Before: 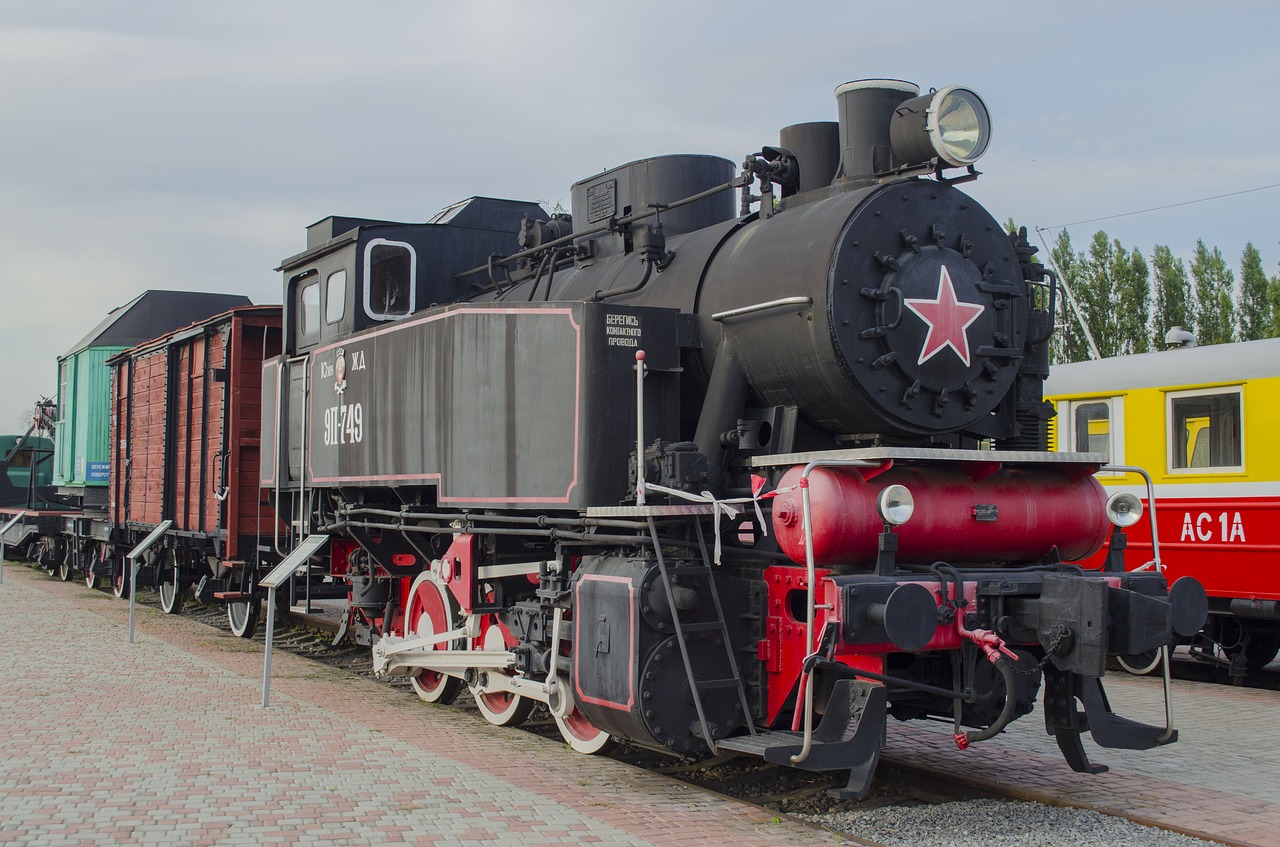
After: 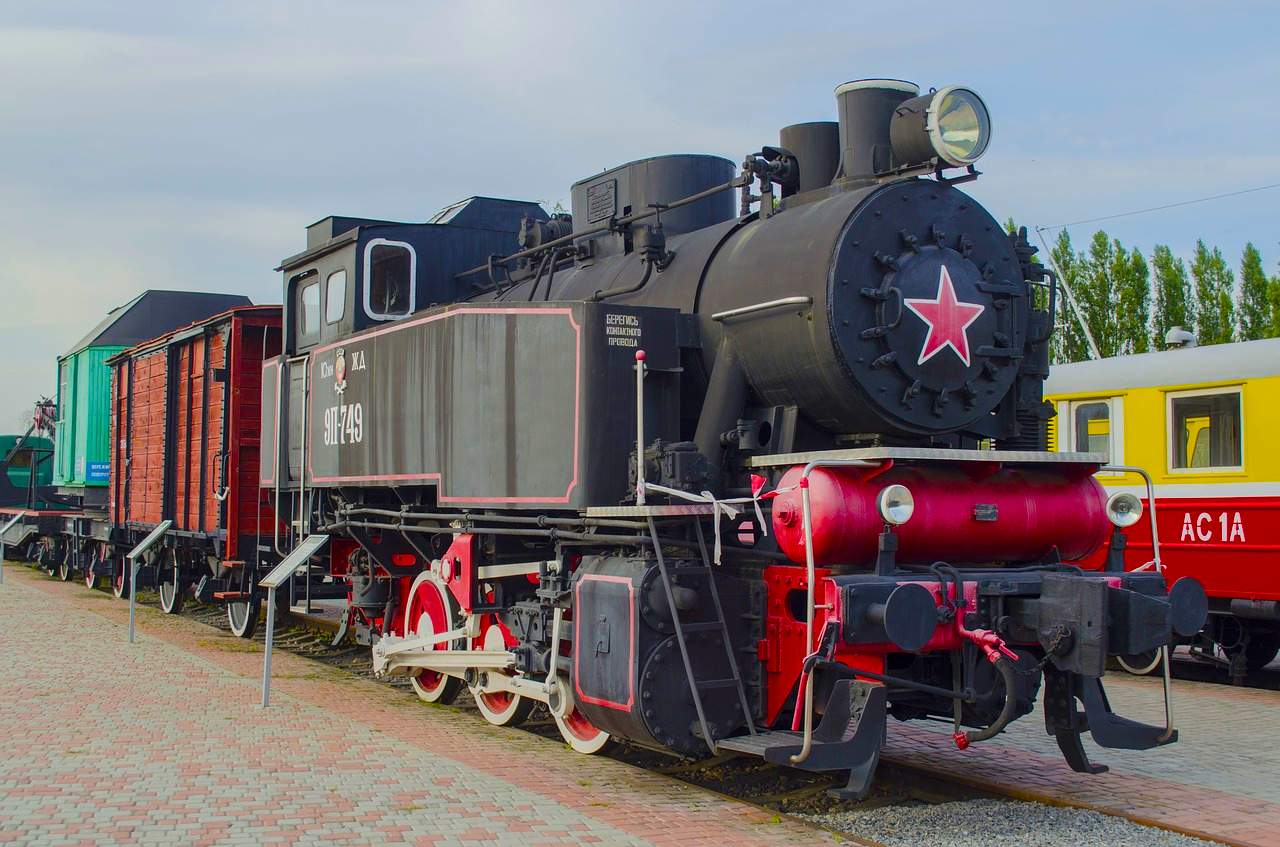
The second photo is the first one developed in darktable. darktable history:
color balance rgb: linear chroma grading › global chroma 1.568%, linear chroma grading › mid-tones -0.732%, perceptual saturation grading › global saturation 36.082%, perceptual saturation grading › shadows 34.55%, global vibrance 40.28%
